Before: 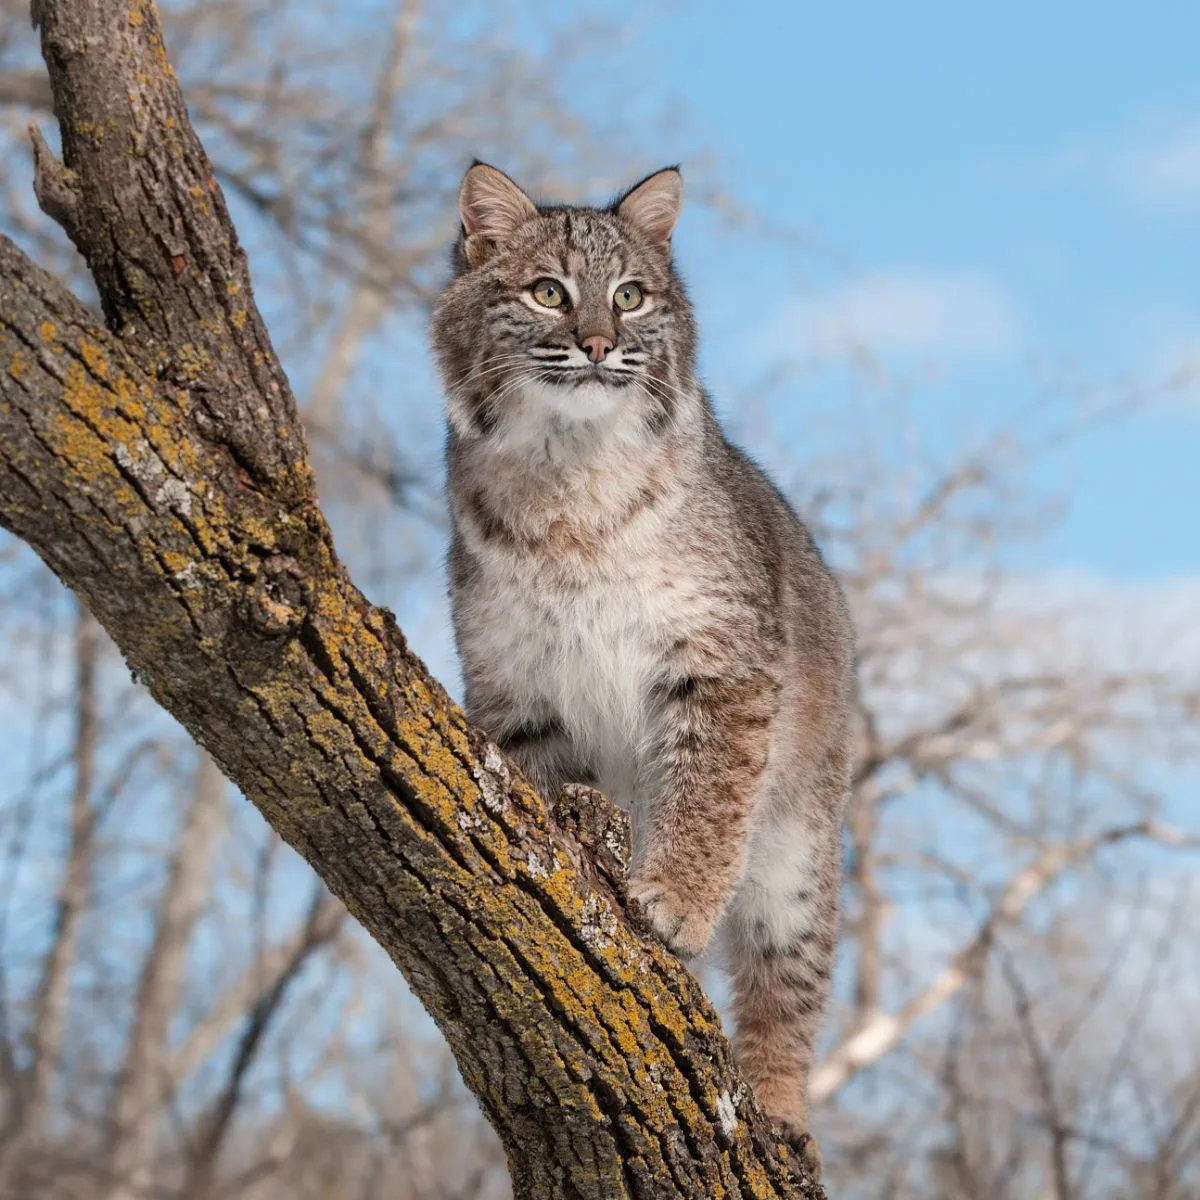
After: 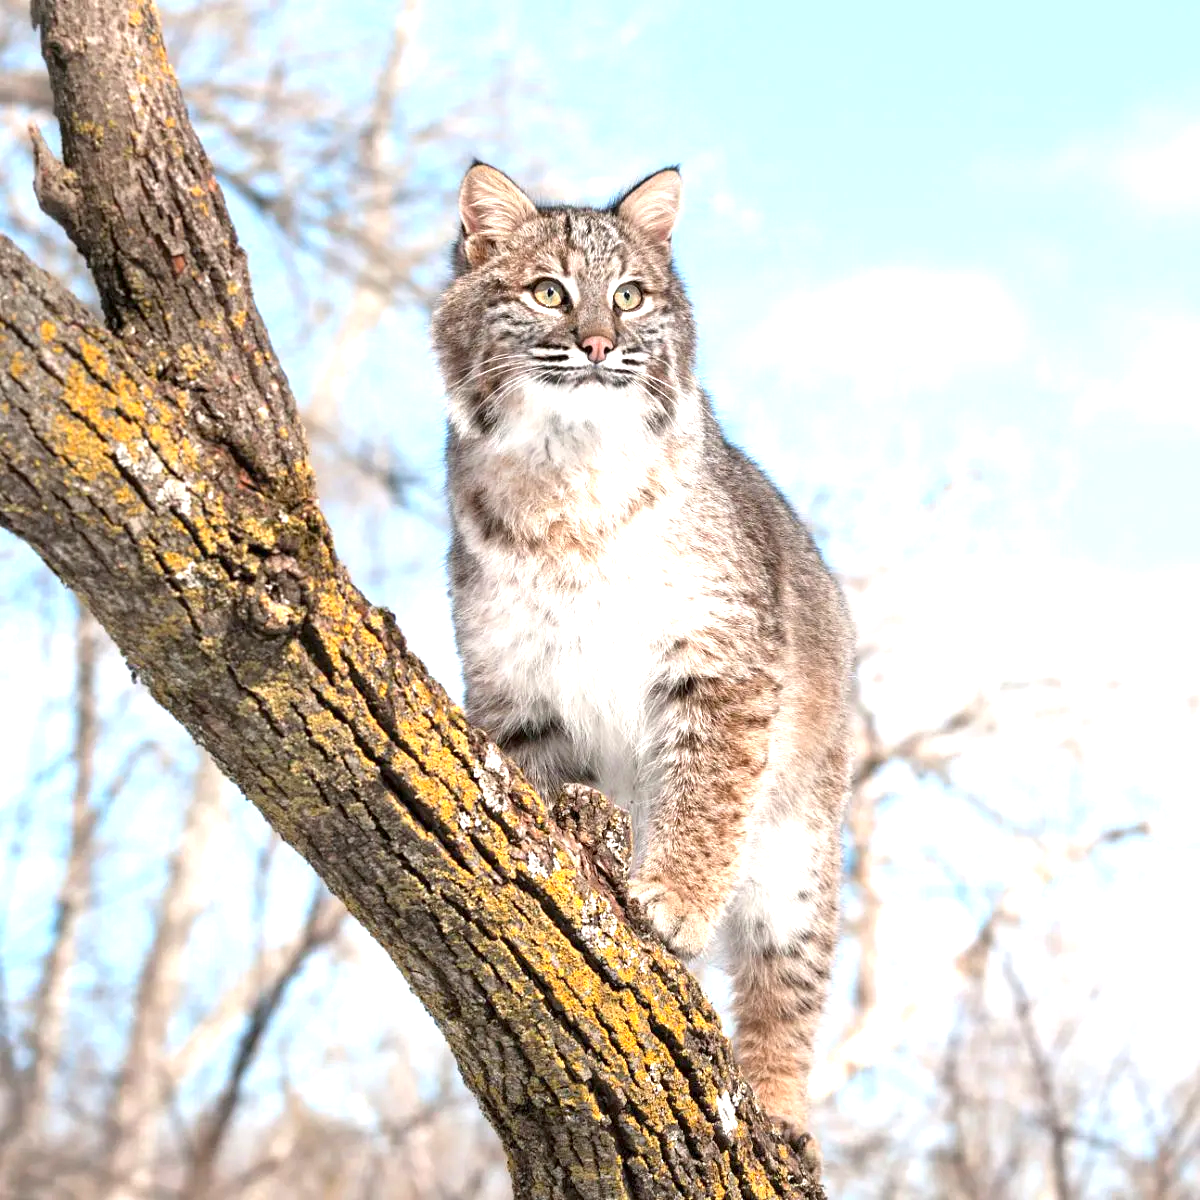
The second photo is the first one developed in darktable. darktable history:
exposure: black level correction 0.001, exposure 1.398 EV, compensate highlight preservation false
